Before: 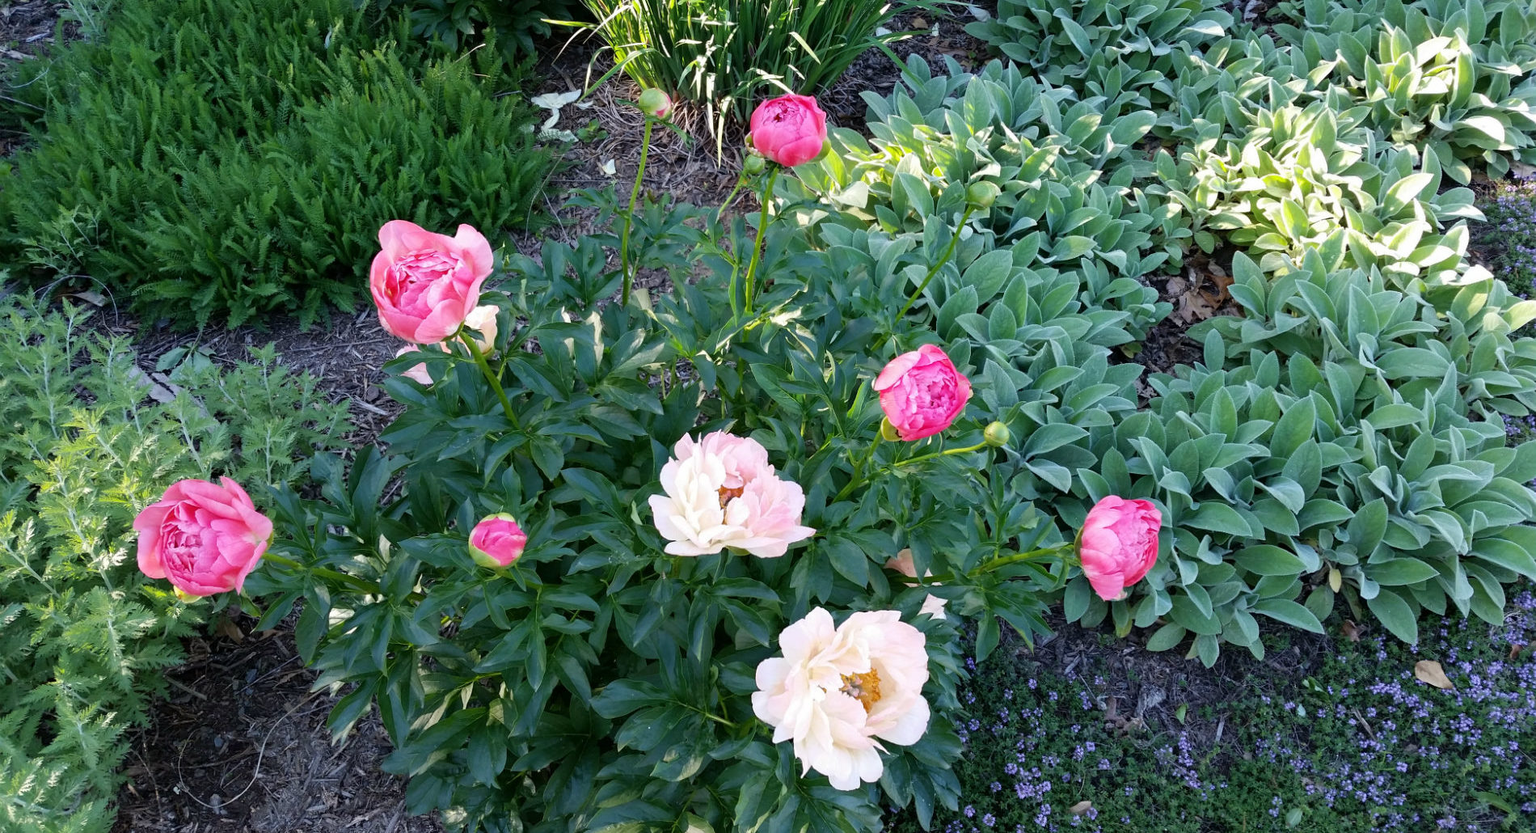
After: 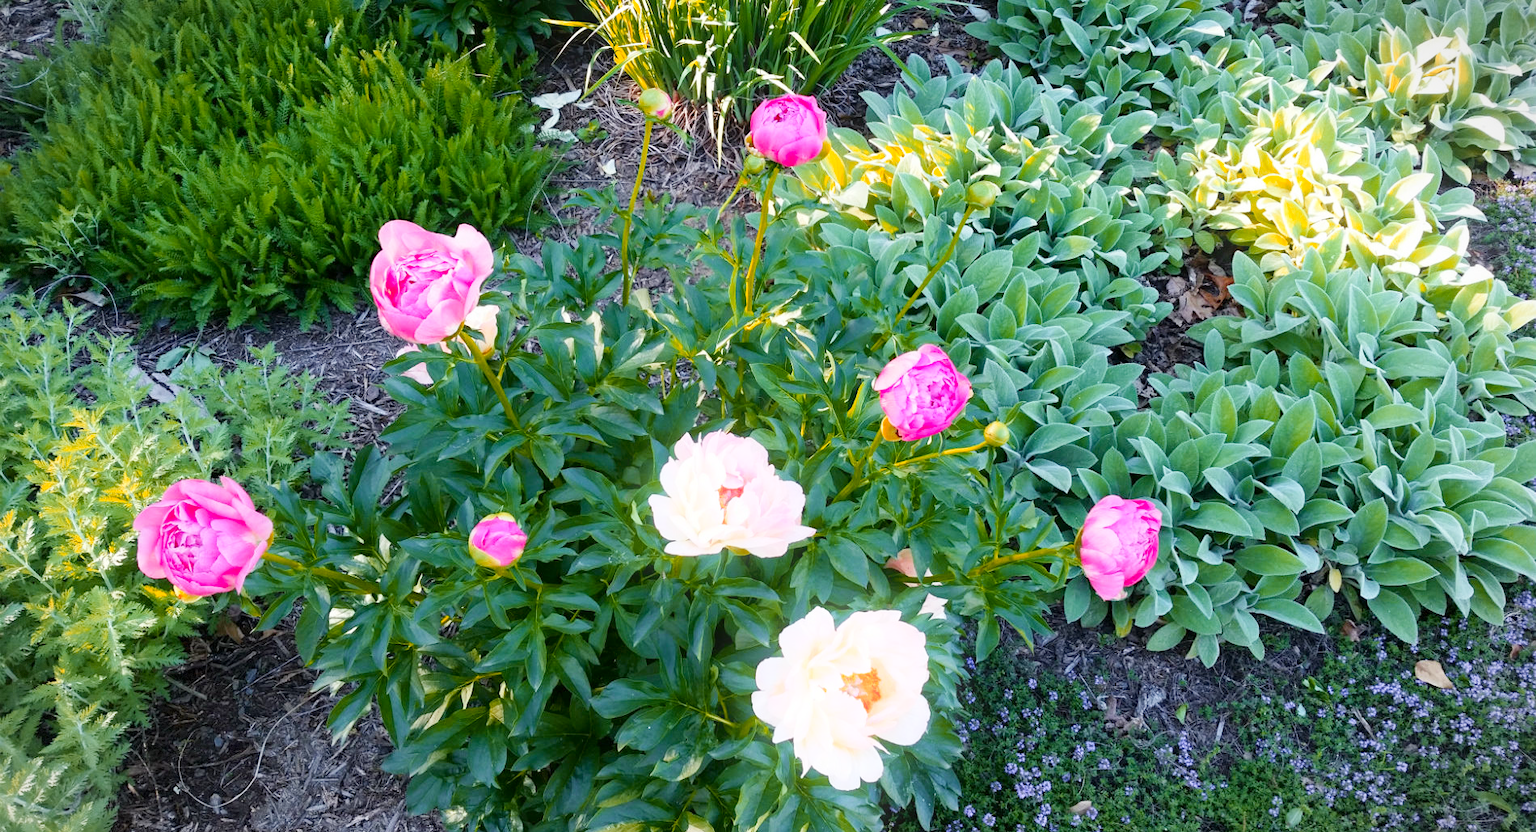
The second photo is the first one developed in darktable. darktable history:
base curve: curves: ch0 [(0, 0) (0.204, 0.334) (0.55, 0.733) (1, 1)], preserve colors none
vignetting: fall-off start 91%, fall-off radius 39.39%, brightness -0.182, saturation -0.3, width/height ratio 1.219, shape 1.3, dithering 8-bit output, unbound false
bloom: size 9%, threshold 100%, strength 7%
color zones: curves: ch1 [(0.24, 0.629) (0.75, 0.5)]; ch2 [(0.255, 0.454) (0.745, 0.491)], mix 102.12%
